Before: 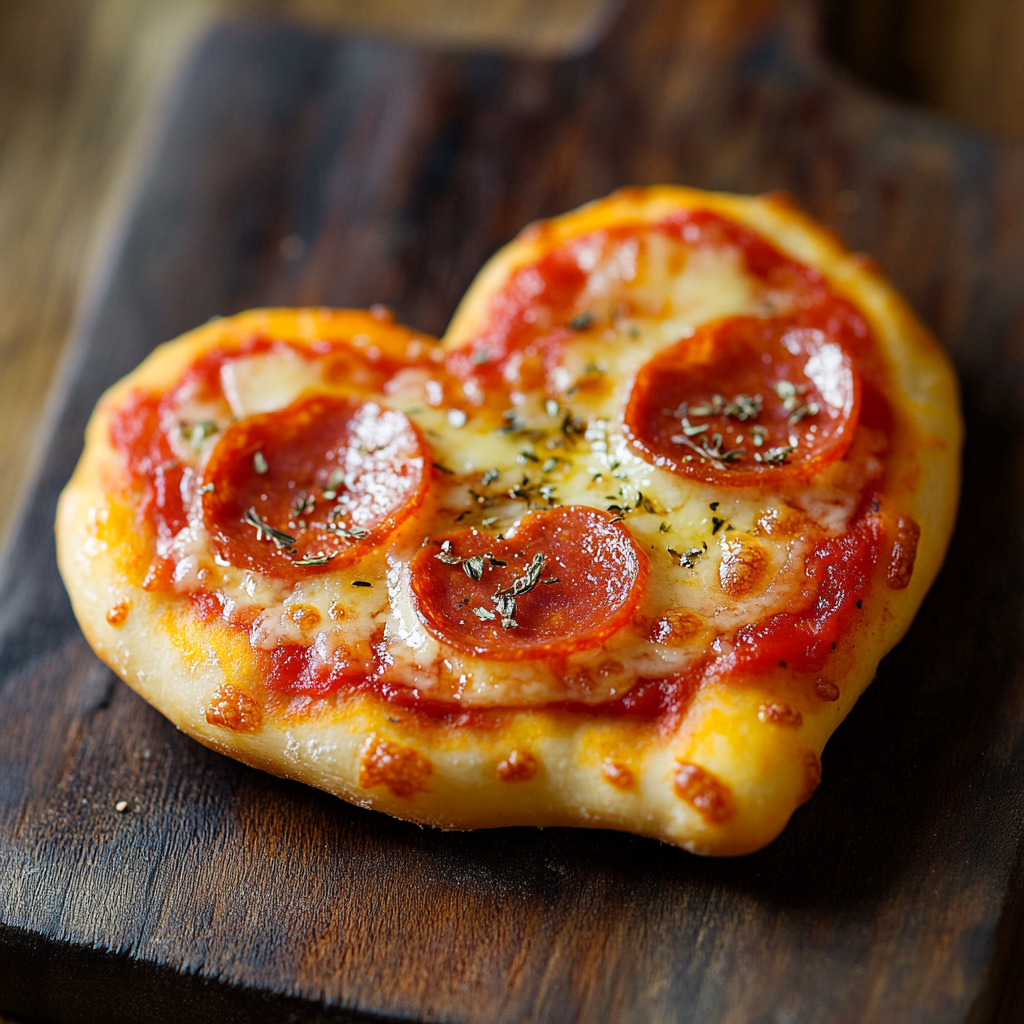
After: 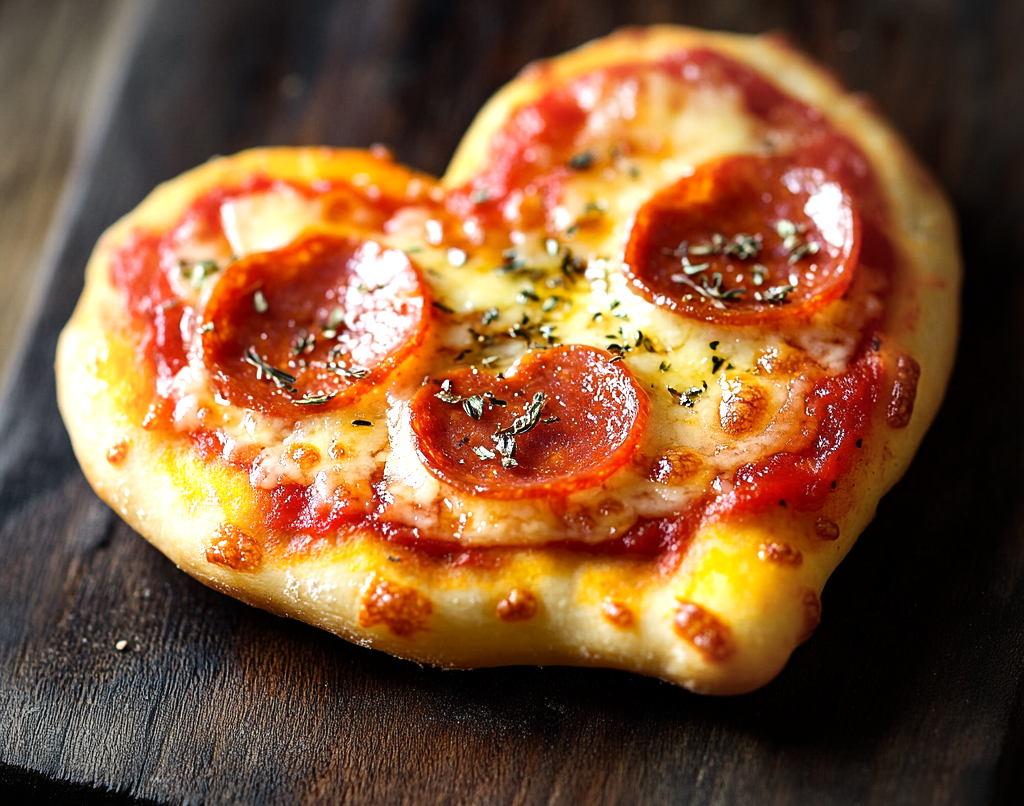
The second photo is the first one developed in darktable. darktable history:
tone equalizer: -8 EV -0.752 EV, -7 EV -0.696 EV, -6 EV -0.582 EV, -5 EV -0.419 EV, -3 EV 0.374 EV, -2 EV 0.6 EV, -1 EV 0.692 EV, +0 EV 0.73 EV, edges refinement/feathering 500, mask exposure compensation -1.57 EV, preserve details no
vignetting: fall-off start 67.54%, fall-off radius 68.14%, automatic ratio true
crop and rotate: top 15.731%, bottom 5.556%
